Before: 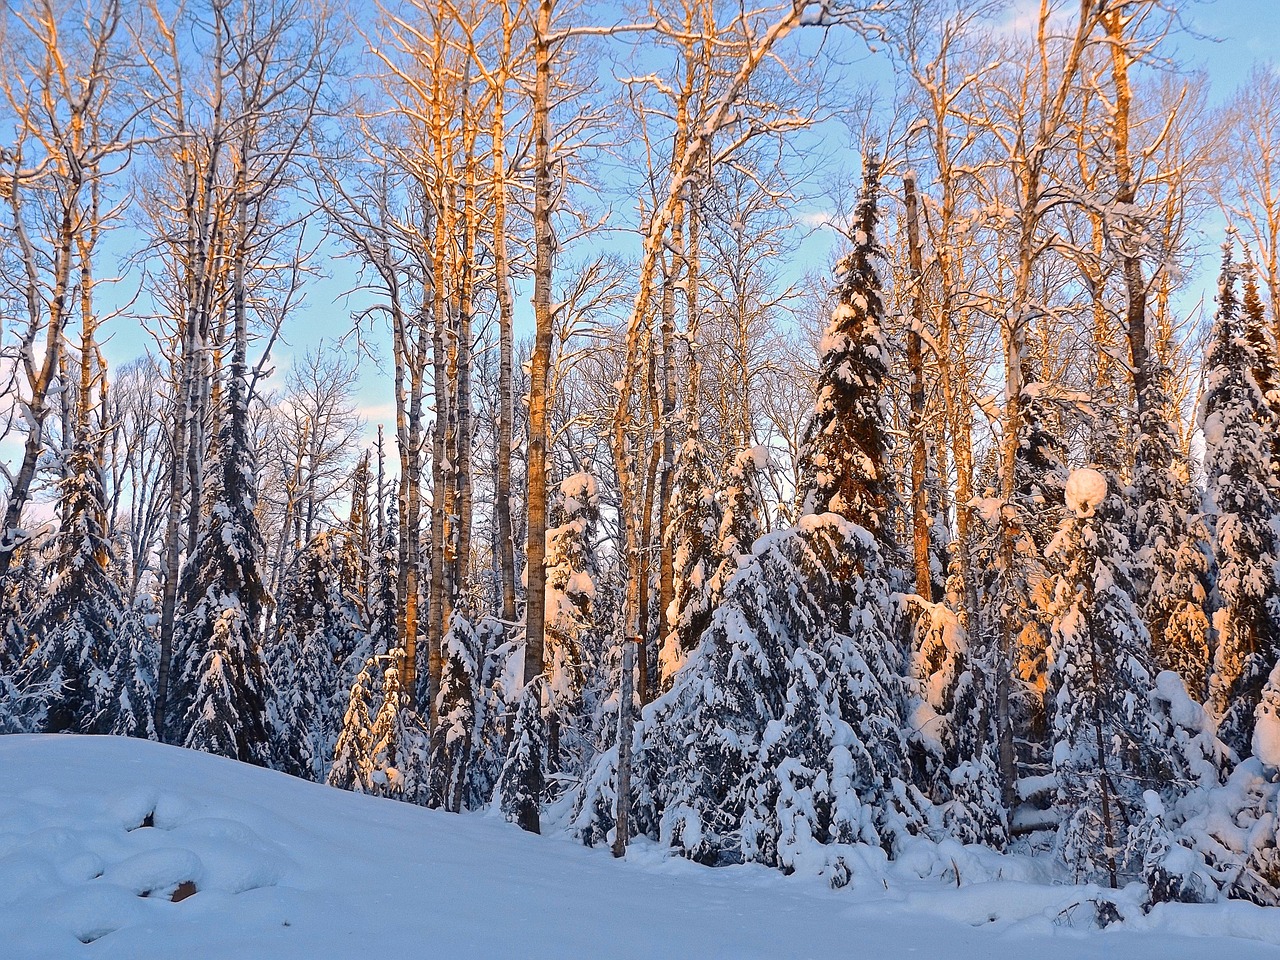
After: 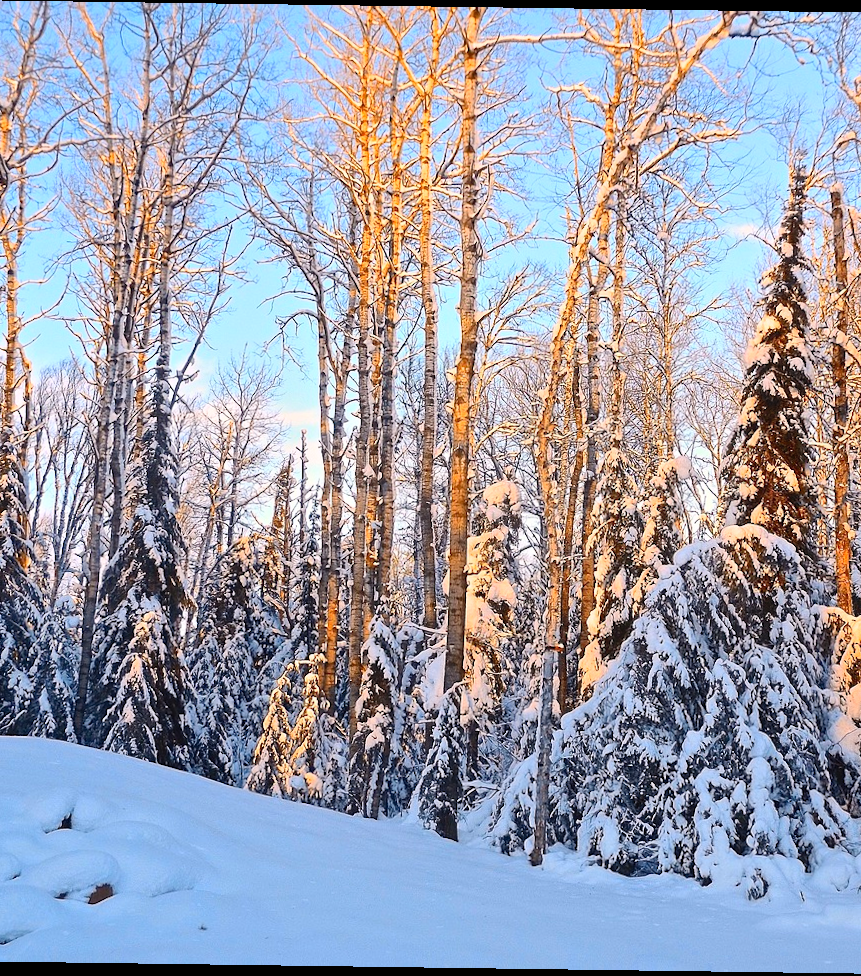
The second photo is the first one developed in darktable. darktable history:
bloom: size 3%, threshold 100%, strength 0%
crop and rotate: left 6.617%, right 26.717%
contrast brightness saturation: contrast 0.2, brightness 0.16, saturation 0.22
rotate and perspective: rotation 0.8°, automatic cropping off
